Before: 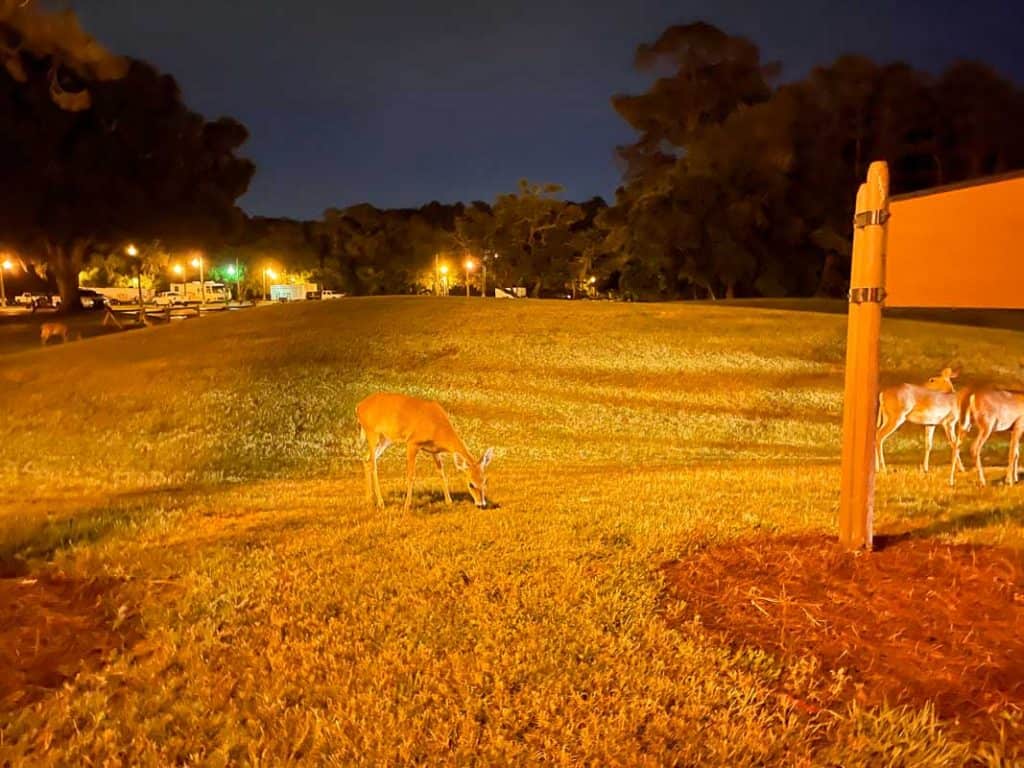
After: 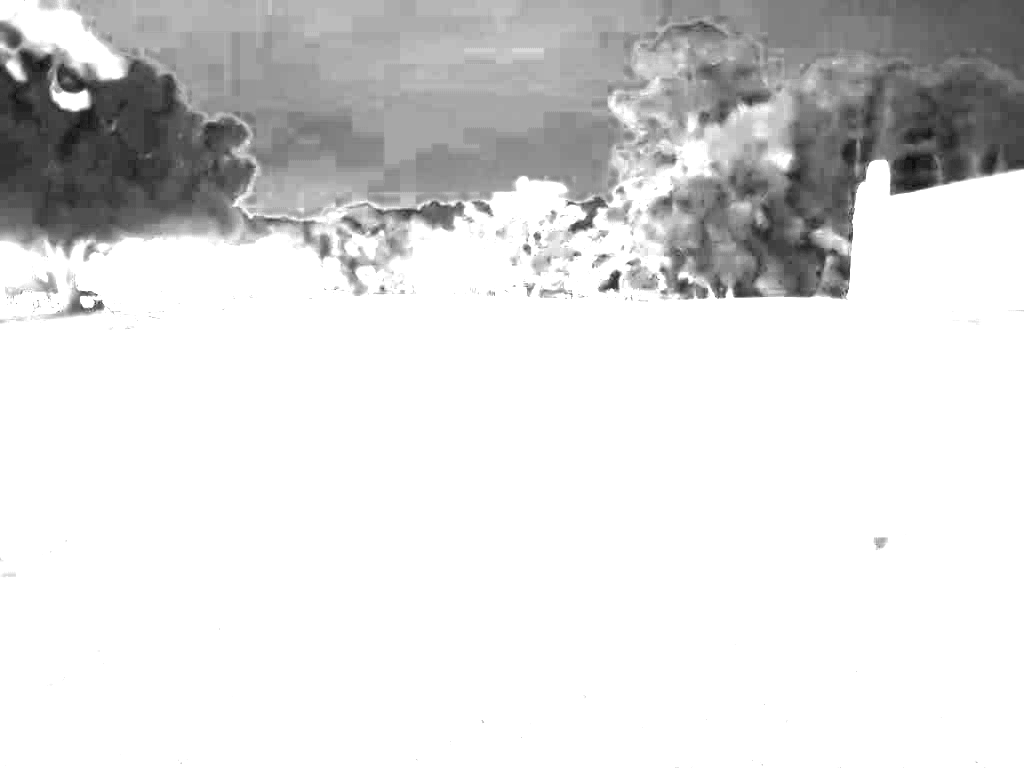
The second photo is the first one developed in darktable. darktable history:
exposure: black level correction 0, exposure 4 EV, compensate exposure bias true, compensate highlight preservation false
color zones: curves: ch0 [(0, 0.554) (0.146, 0.662) (0.293, 0.86) (0.503, 0.774) (0.637, 0.106) (0.74, 0.072) (0.866, 0.488) (0.998, 0.569)]; ch1 [(0, 0) (0.143, 0) (0.286, 0) (0.429, 0) (0.571, 0) (0.714, 0) (0.857, 0)]
